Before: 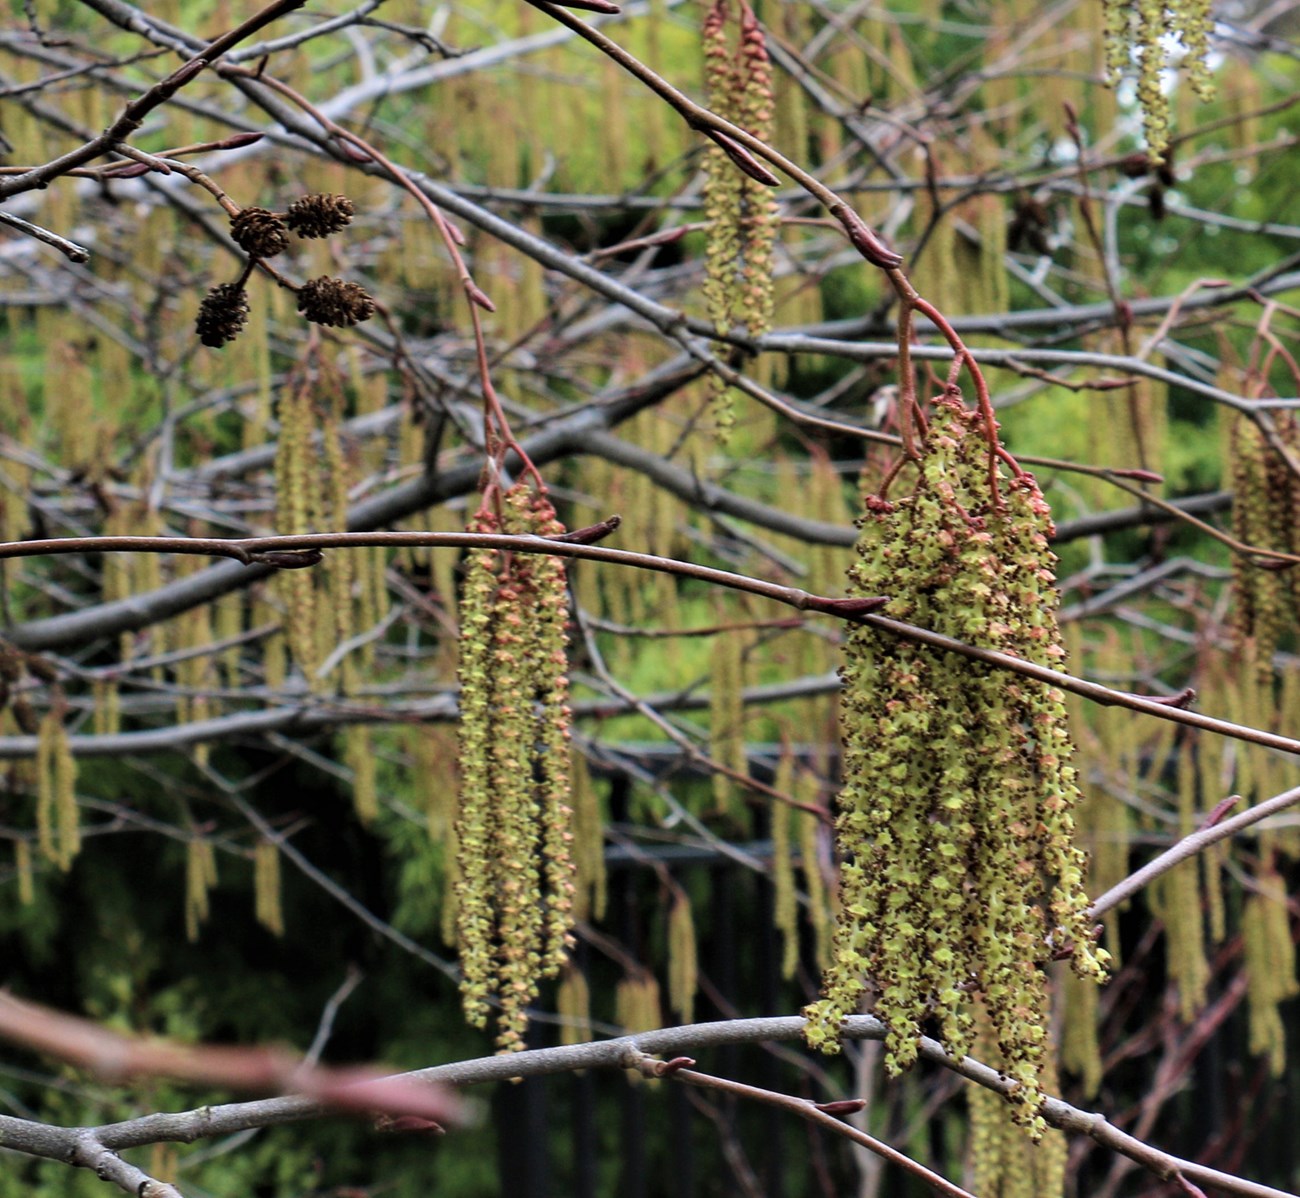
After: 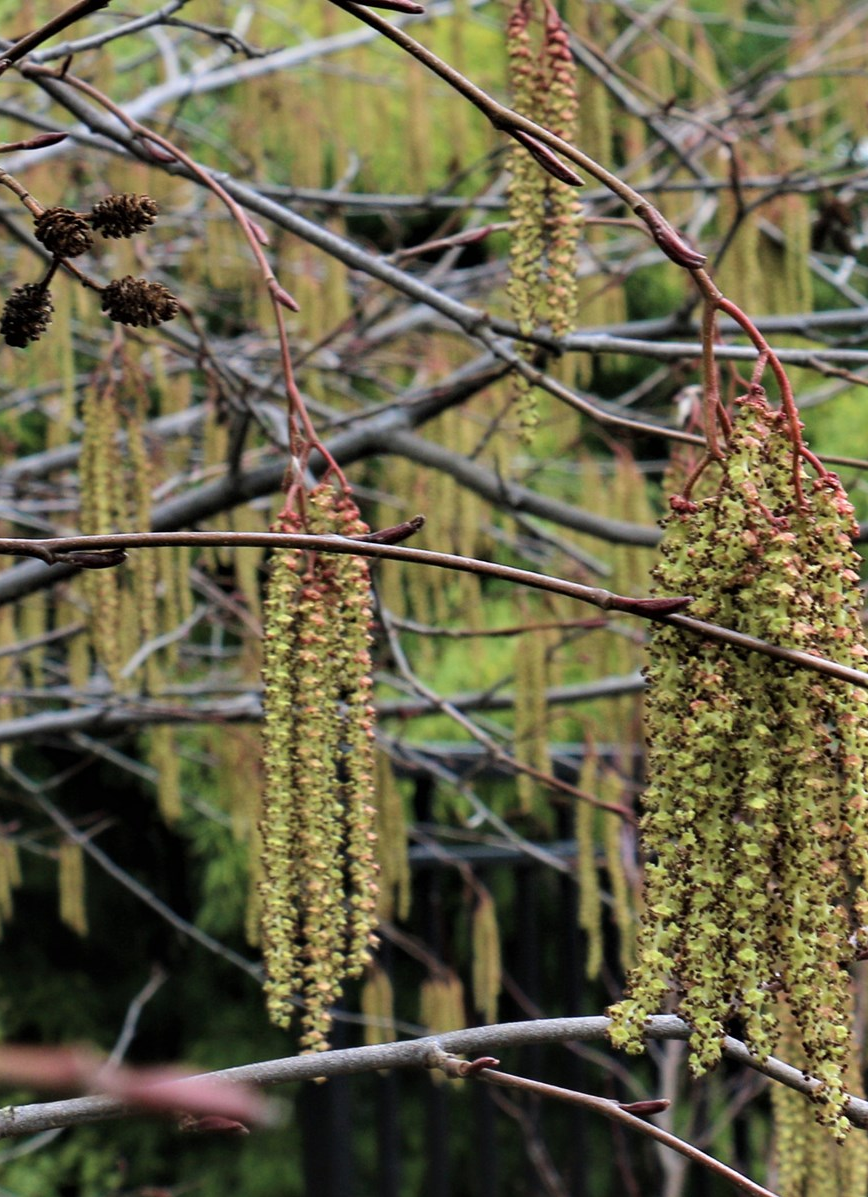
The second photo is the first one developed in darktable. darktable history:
crop and rotate: left 15.088%, right 18.098%
